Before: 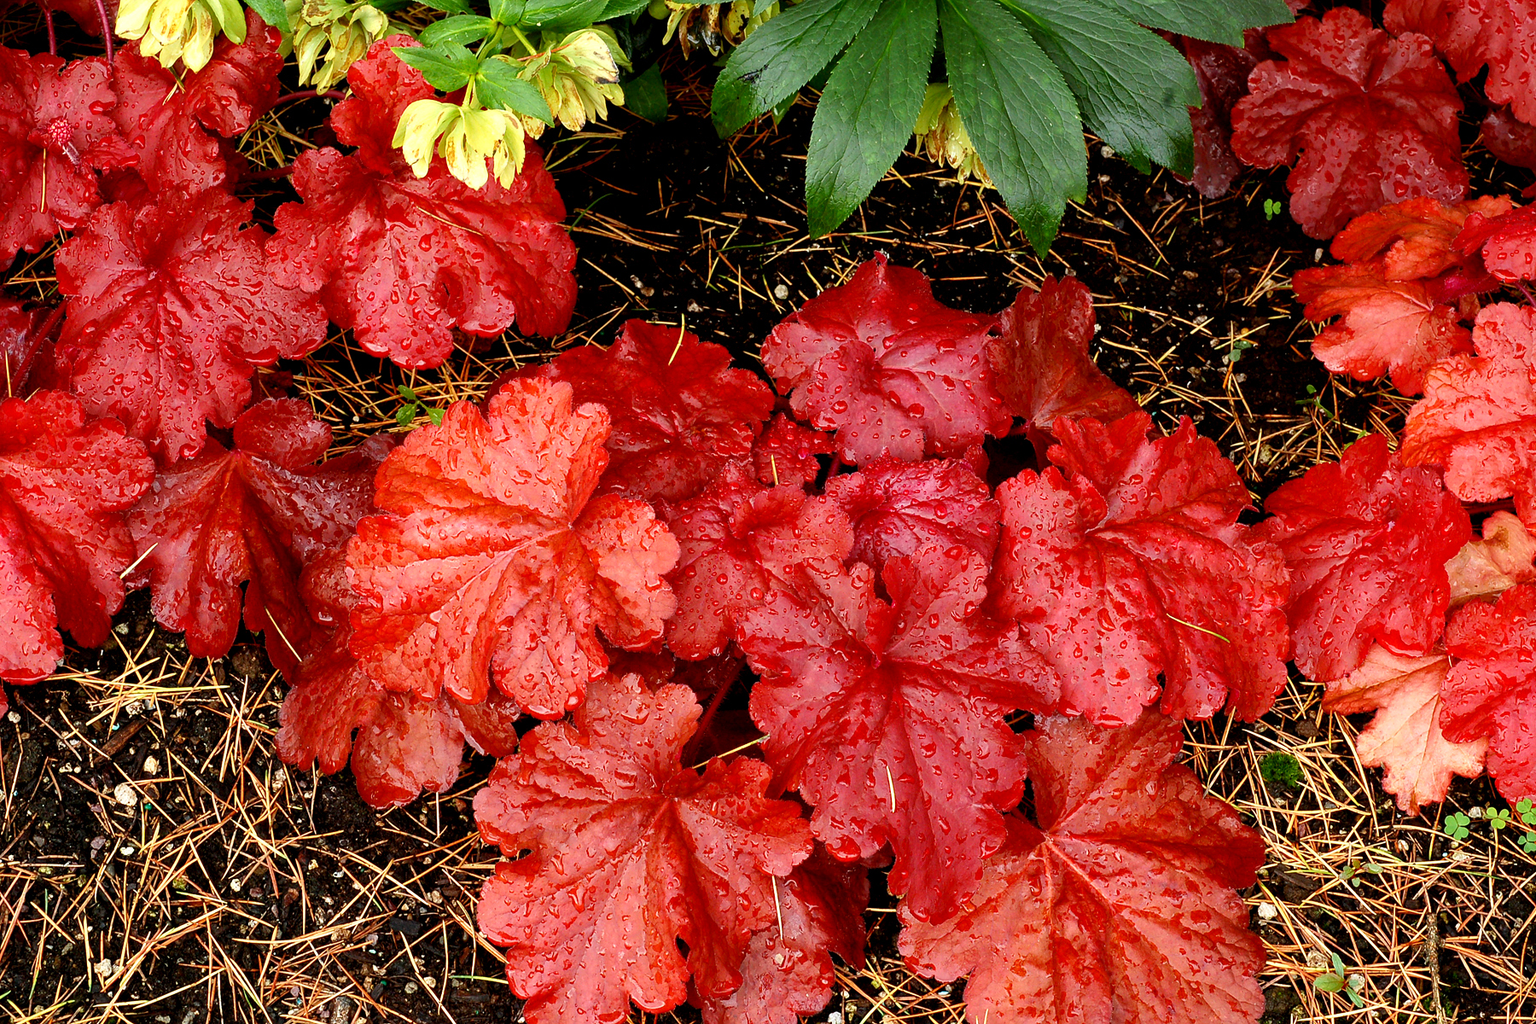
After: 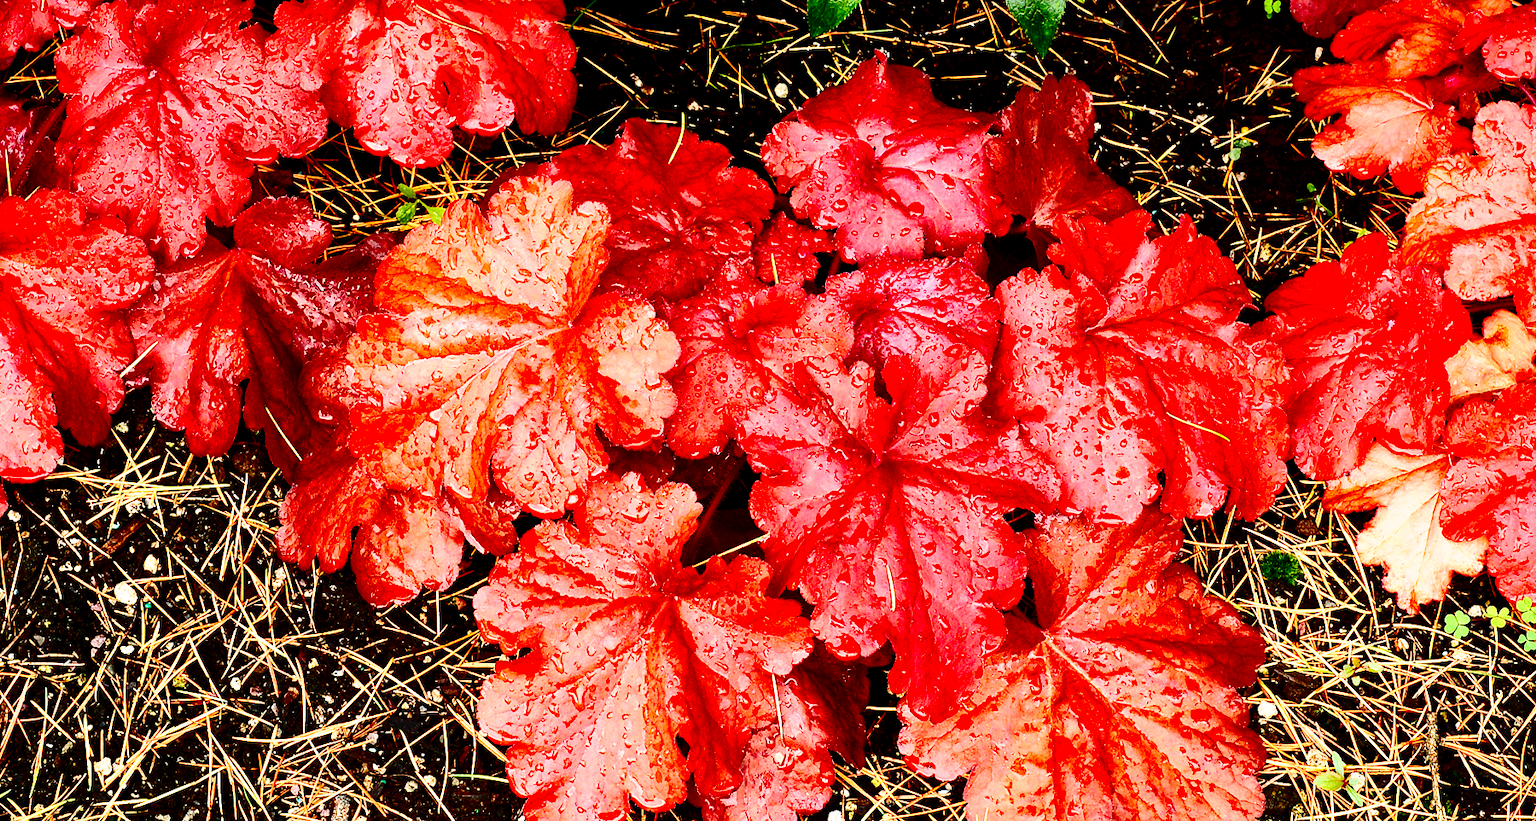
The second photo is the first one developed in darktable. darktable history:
base curve: curves: ch0 [(0, 0) (0.028, 0.03) (0.121, 0.232) (0.46, 0.748) (0.859, 0.968) (1, 1)], preserve colors none
crop and rotate: top 19.7%
contrast brightness saturation: contrast 0.338, brightness -0.066, saturation 0.173
